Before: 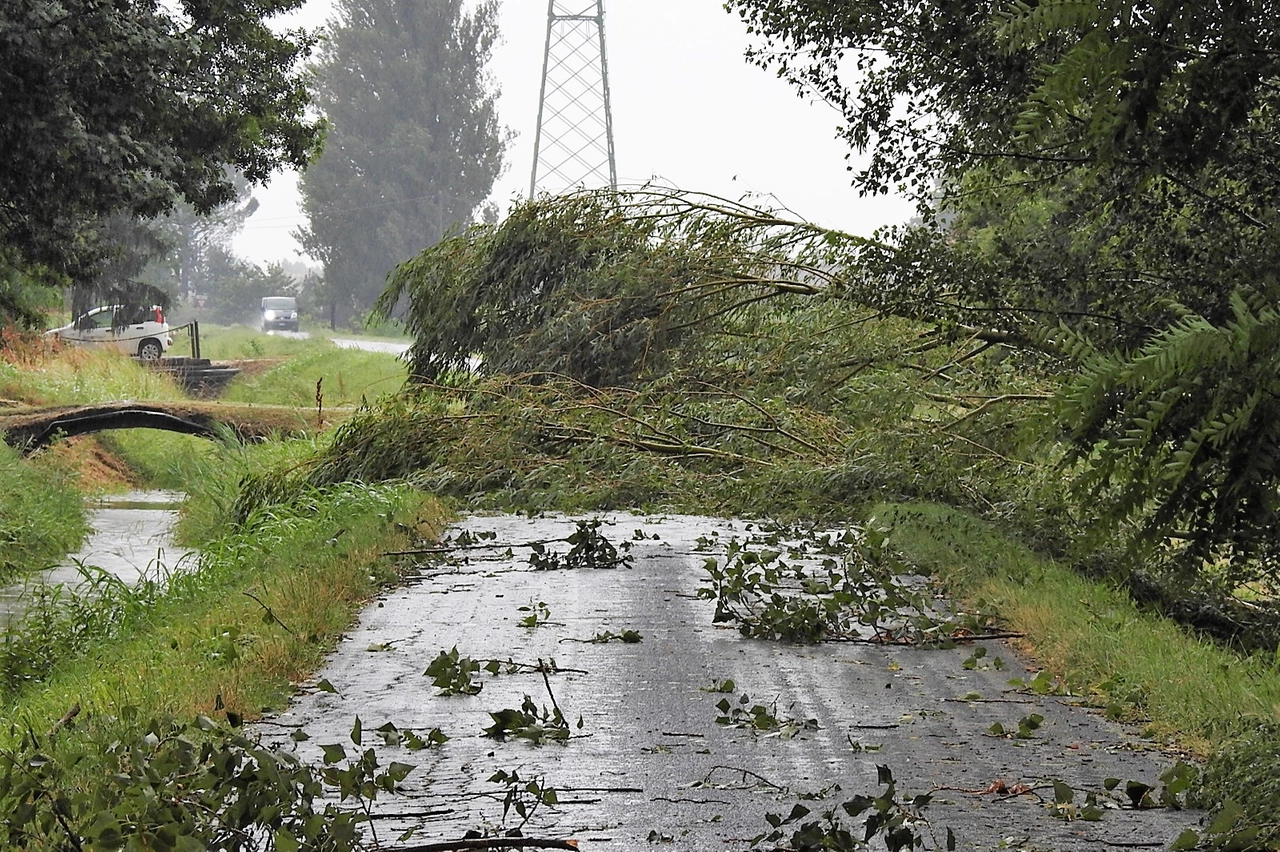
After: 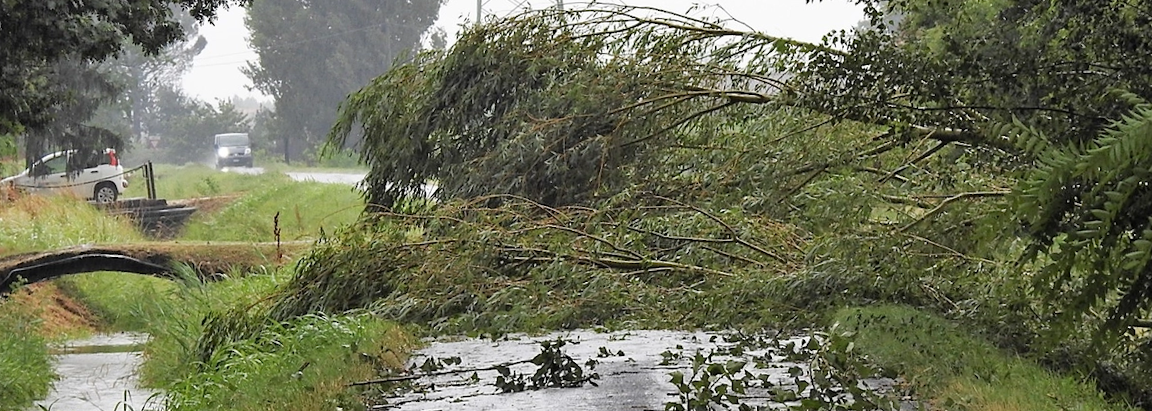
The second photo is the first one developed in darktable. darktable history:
crop: left 1.744%, top 19.225%, right 5.069%, bottom 28.357%
rotate and perspective: rotation -3°, crop left 0.031, crop right 0.968, crop top 0.07, crop bottom 0.93
